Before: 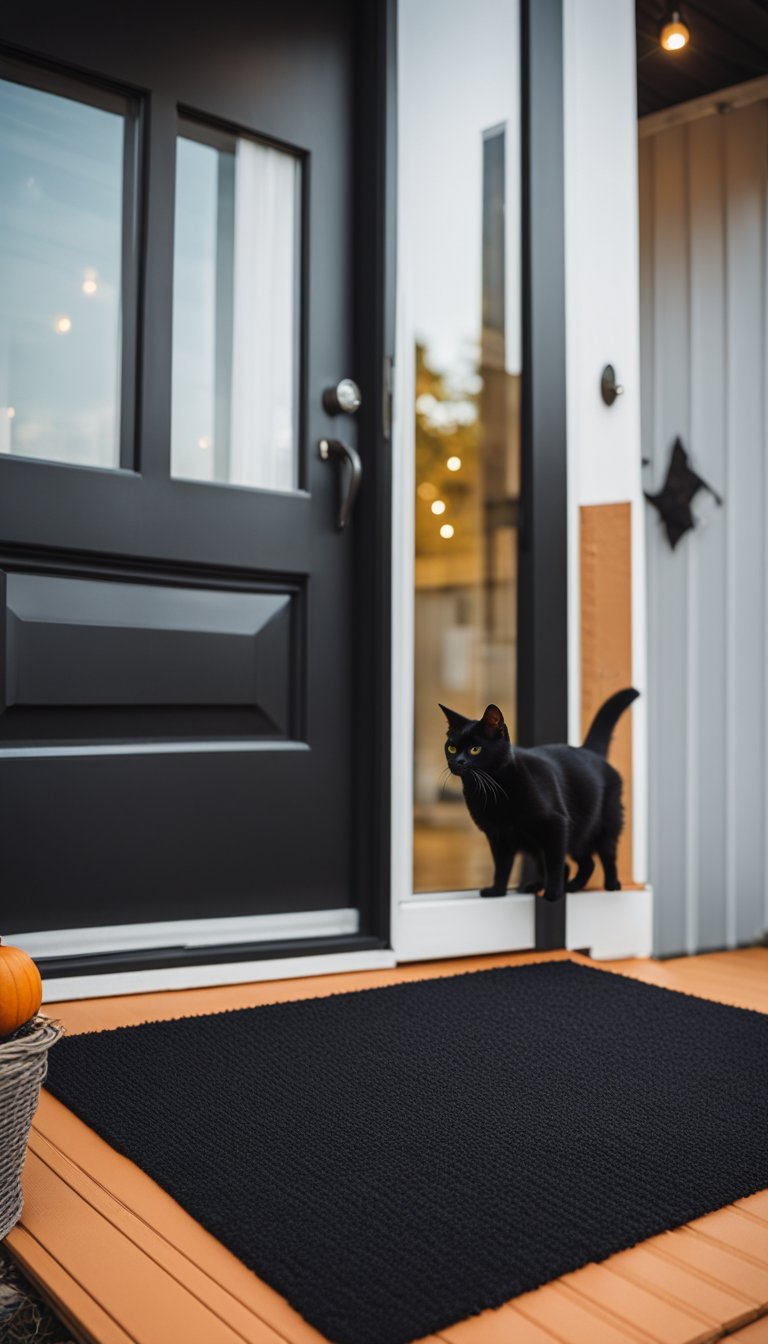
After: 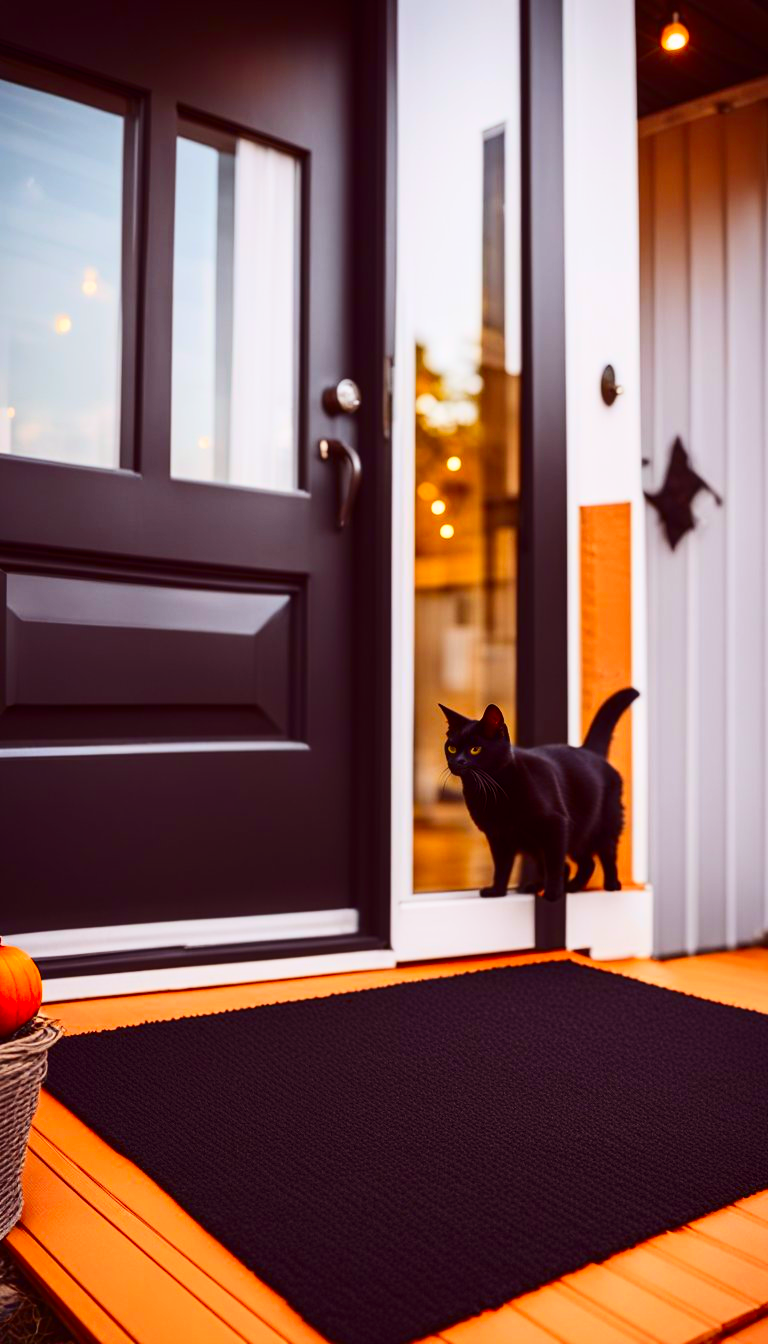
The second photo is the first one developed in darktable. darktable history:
contrast brightness saturation: contrast 0.26, brightness 0.02, saturation 0.87
rgb levels: mode RGB, independent channels, levels [[0, 0.474, 1], [0, 0.5, 1], [0, 0.5, 1]]
